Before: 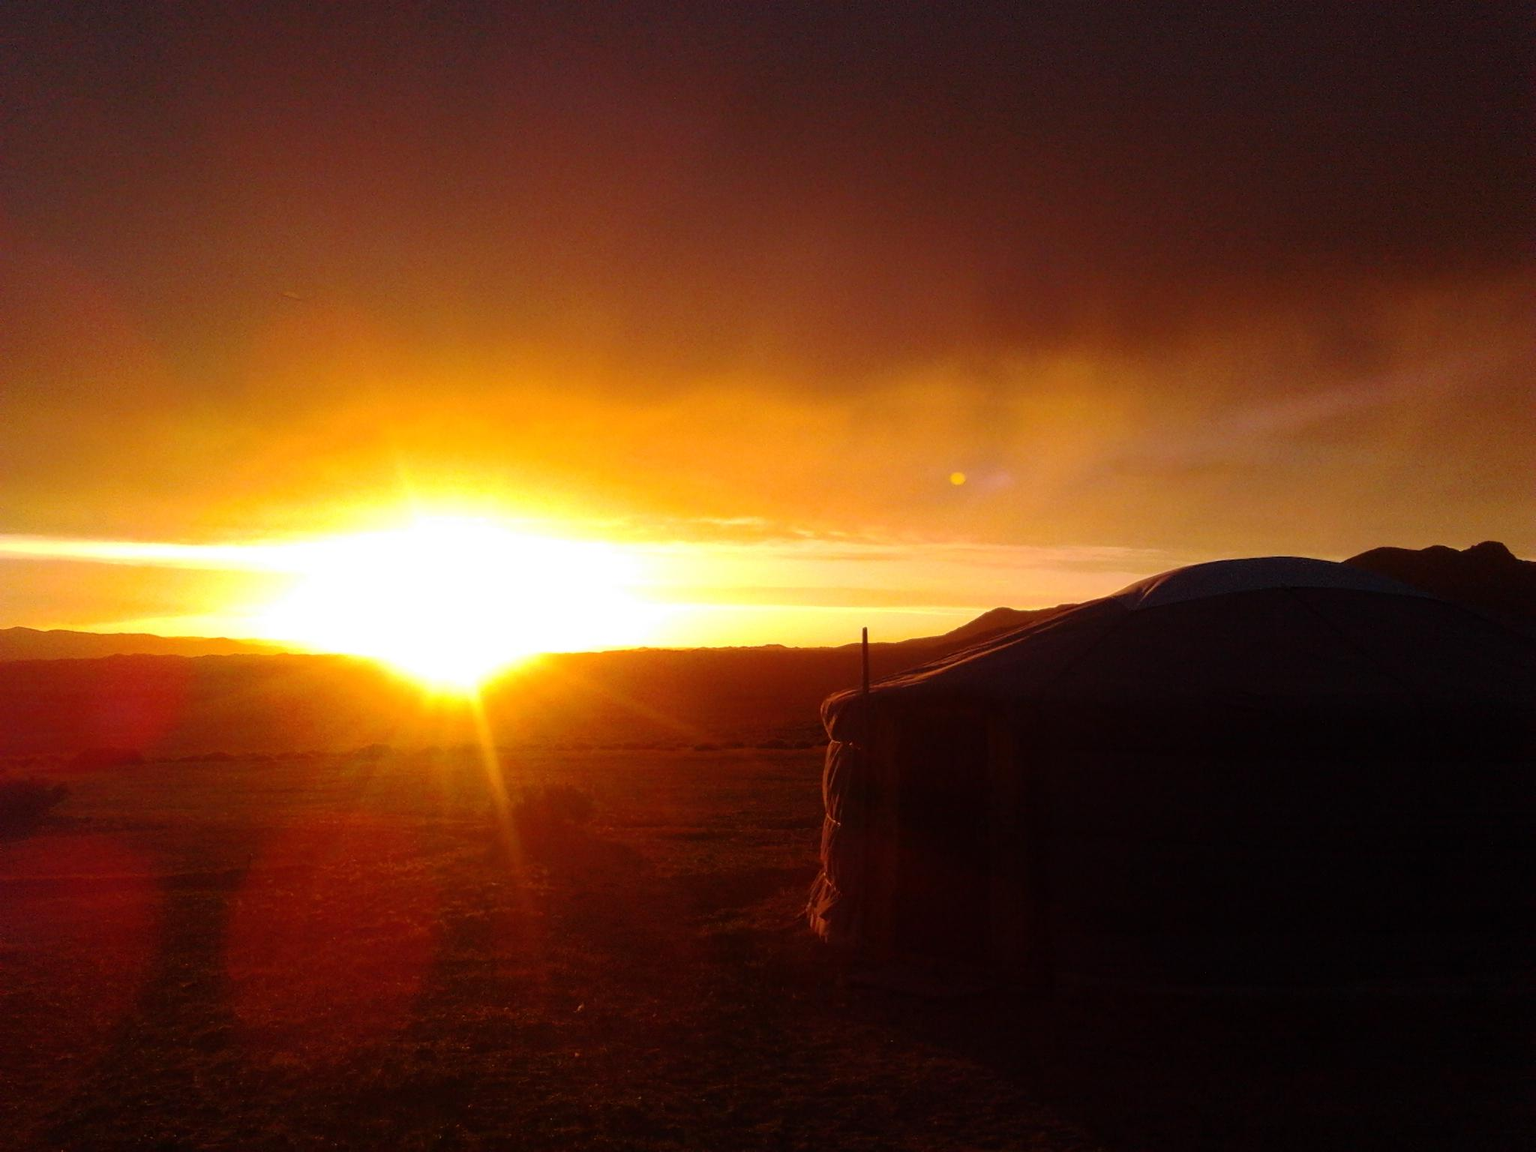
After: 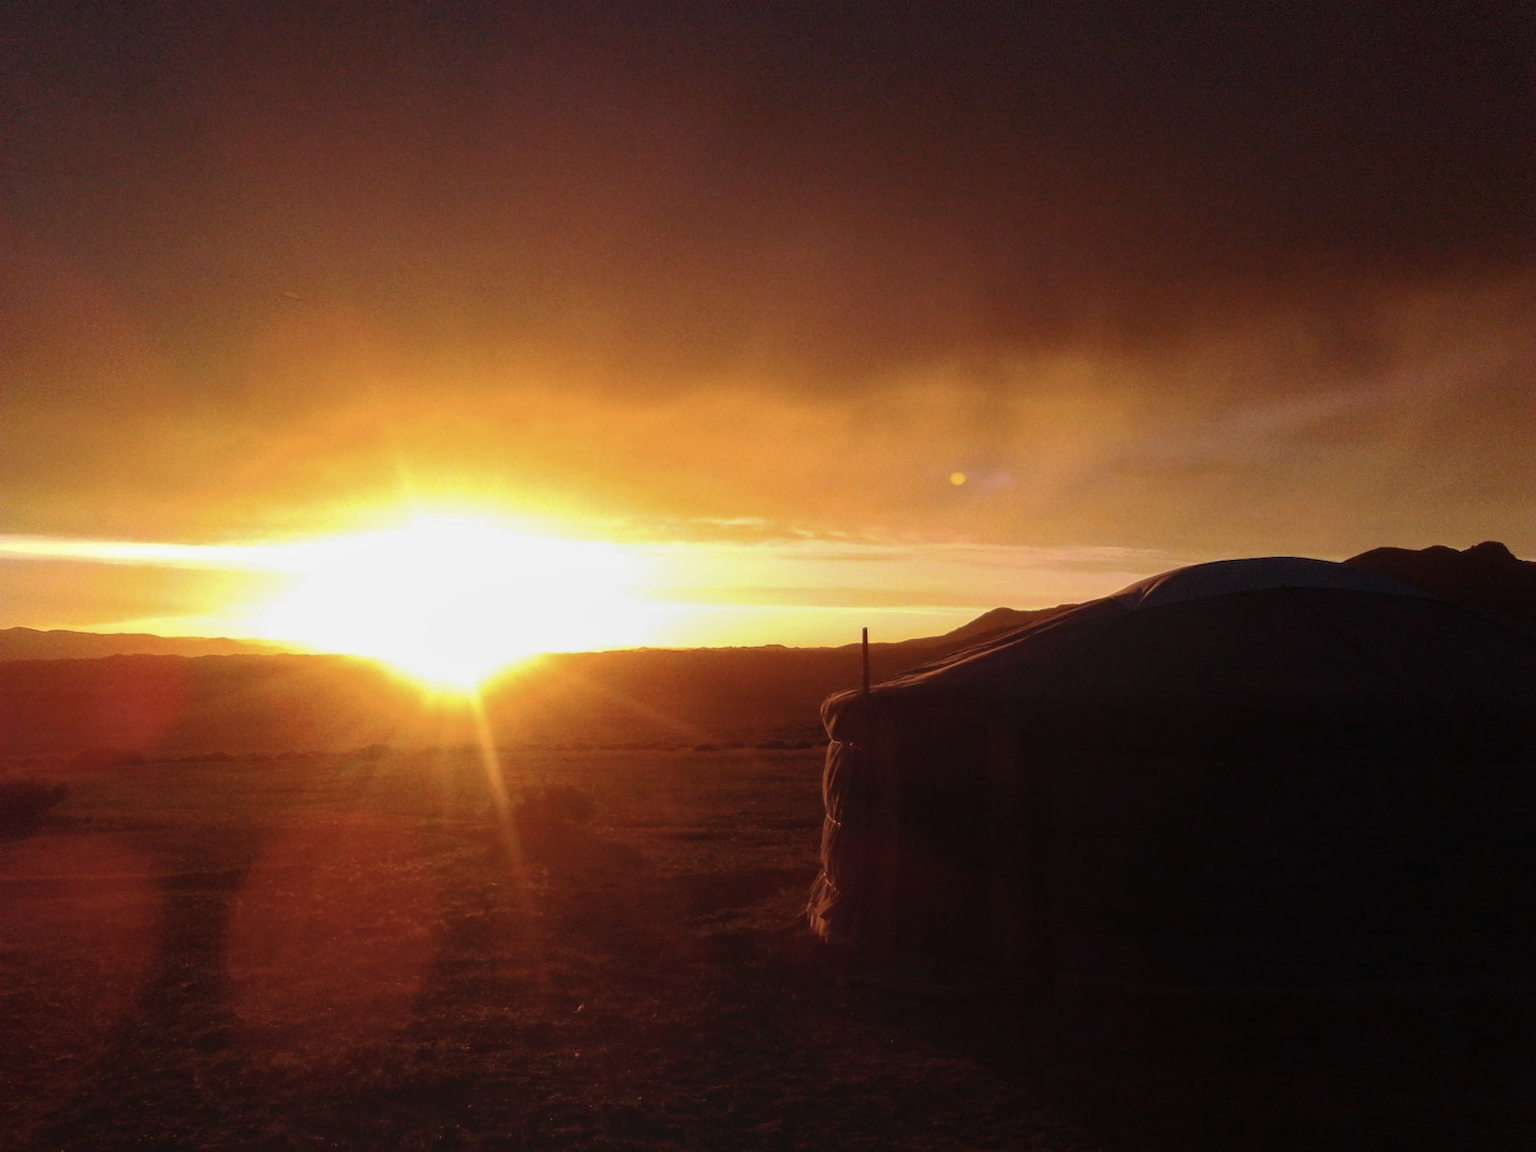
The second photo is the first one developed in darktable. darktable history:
local contrast: detail 109%
contrast brightness saturation: contrast 0.059, brightness -0.011, saturation -0.237
